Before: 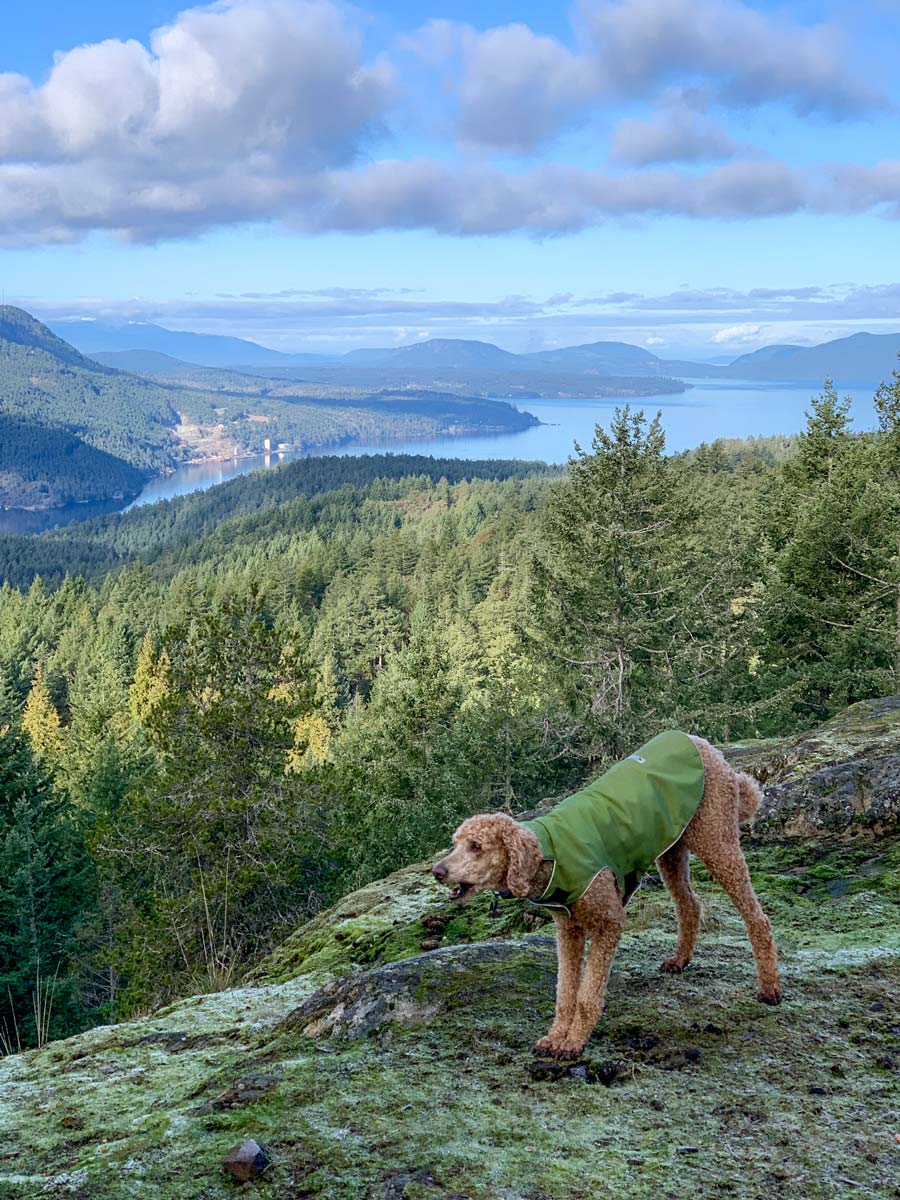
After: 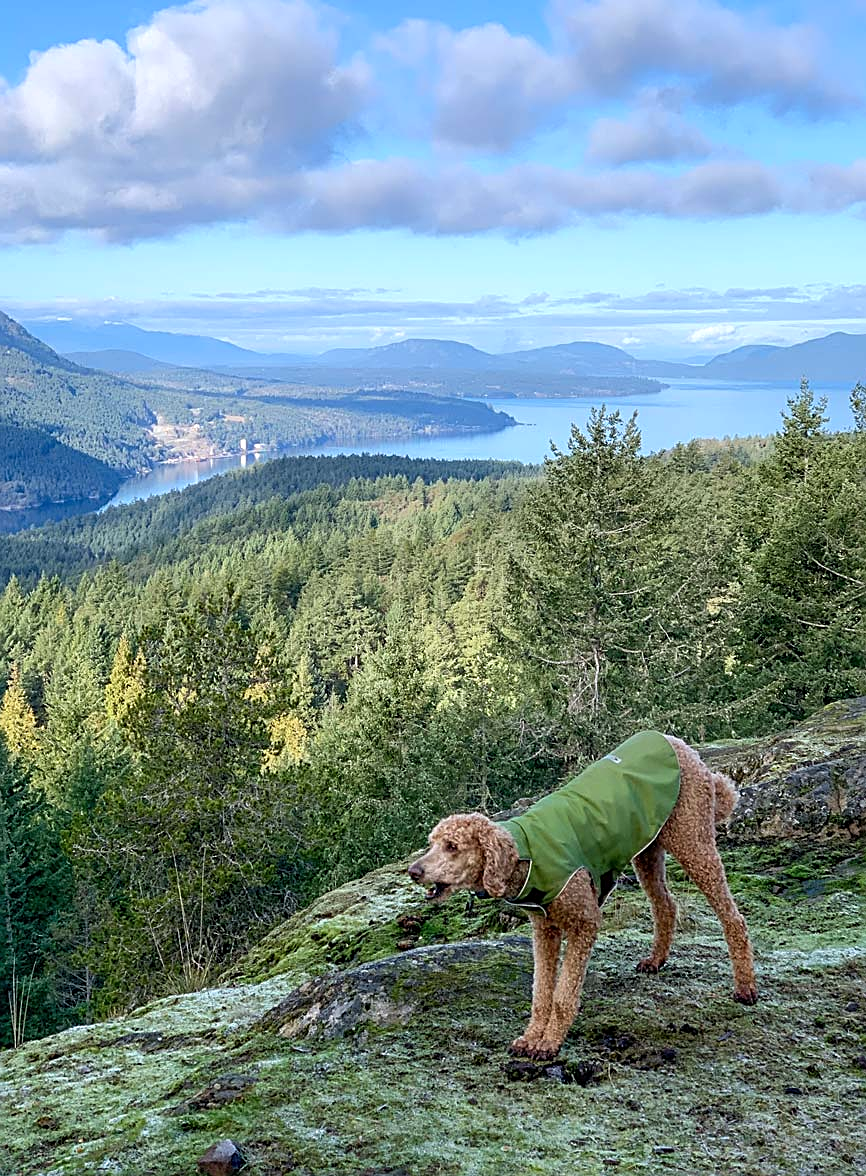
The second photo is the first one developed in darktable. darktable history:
crop and rotate: left 2.667%, right 1.039%, bottom 1.998%
exposure: exposure 0.194 EV, compensate highlight preservation false
sharpen: on, module defaults
